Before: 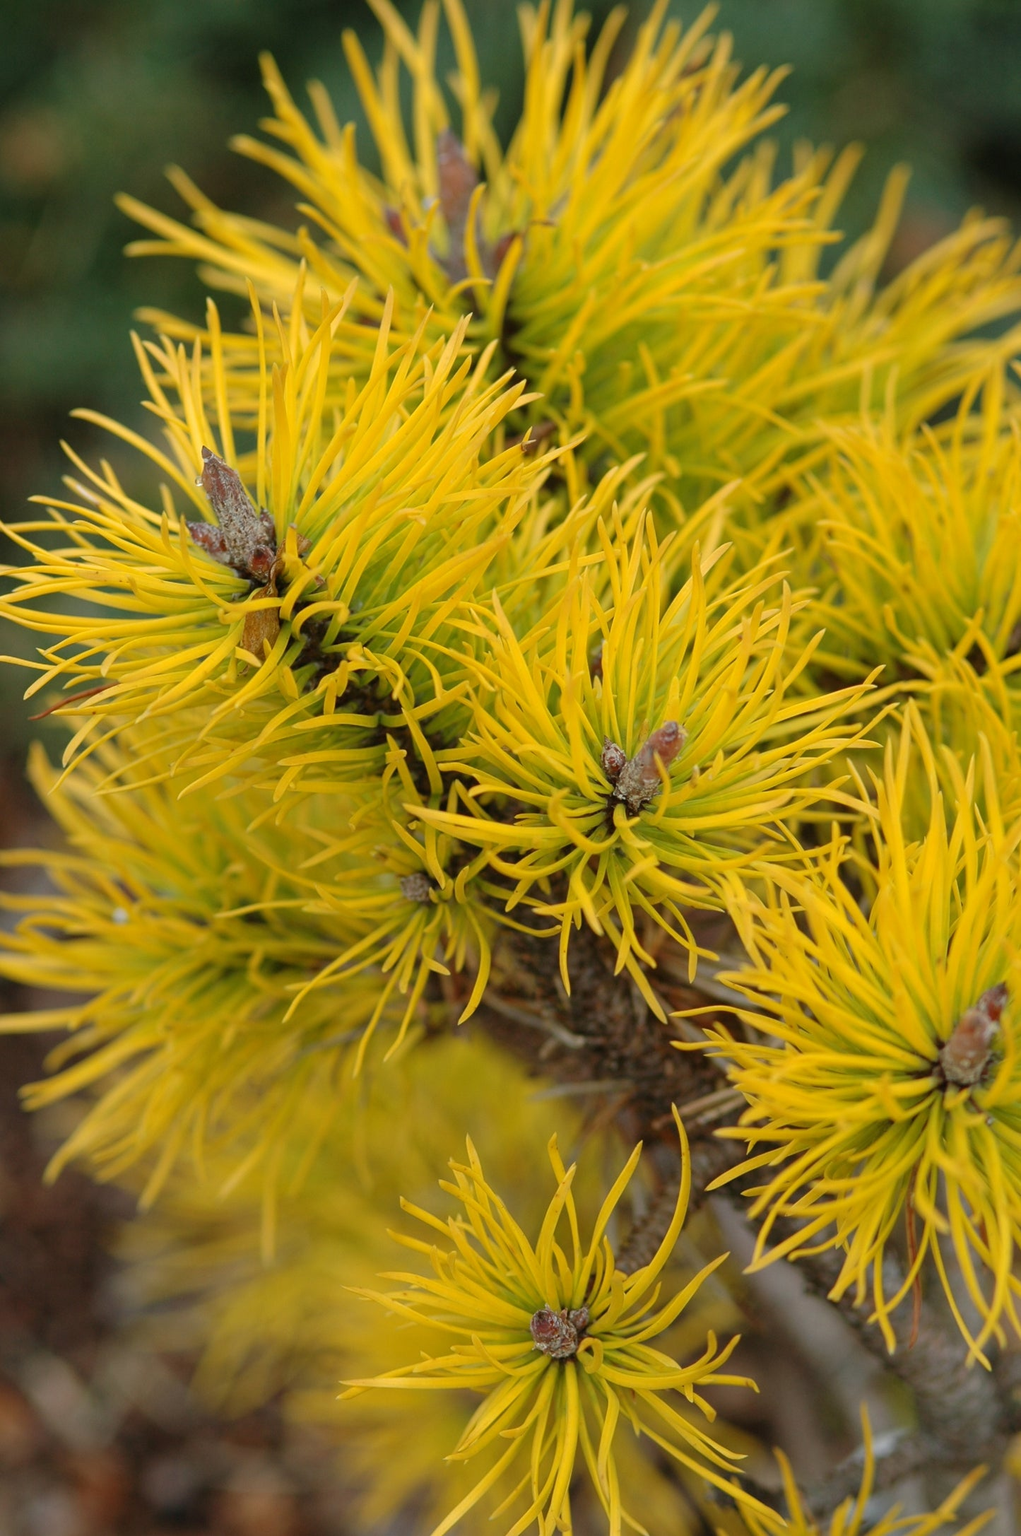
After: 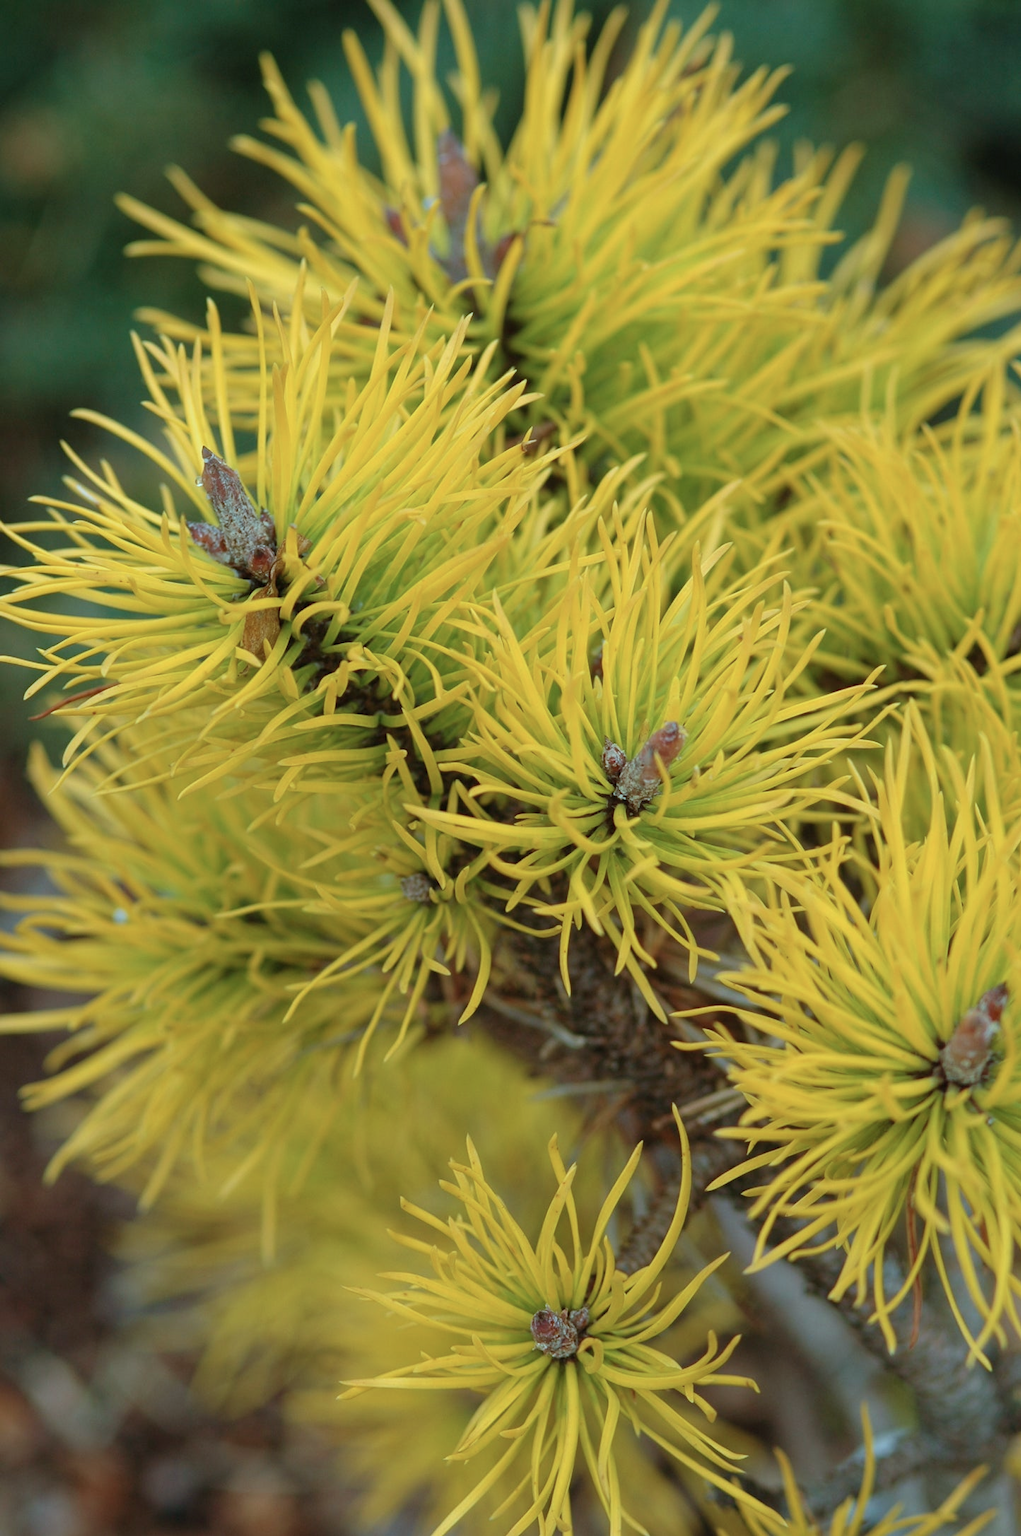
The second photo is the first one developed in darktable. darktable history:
color correction: highlights a* -11.71, highlights b* -15.58
velvia: strength 15%
contrast brightness saturation: saturation -0.05
